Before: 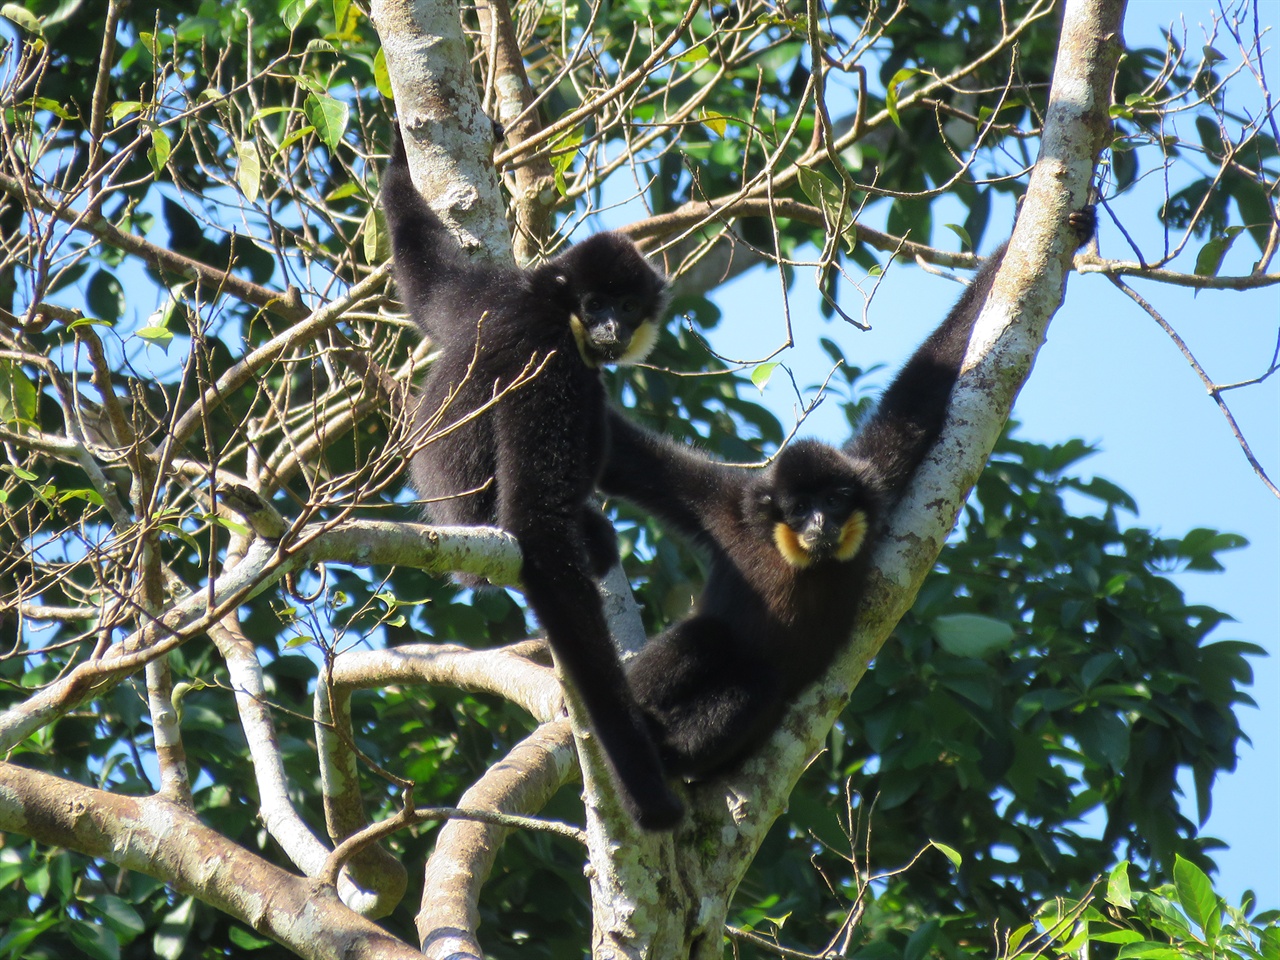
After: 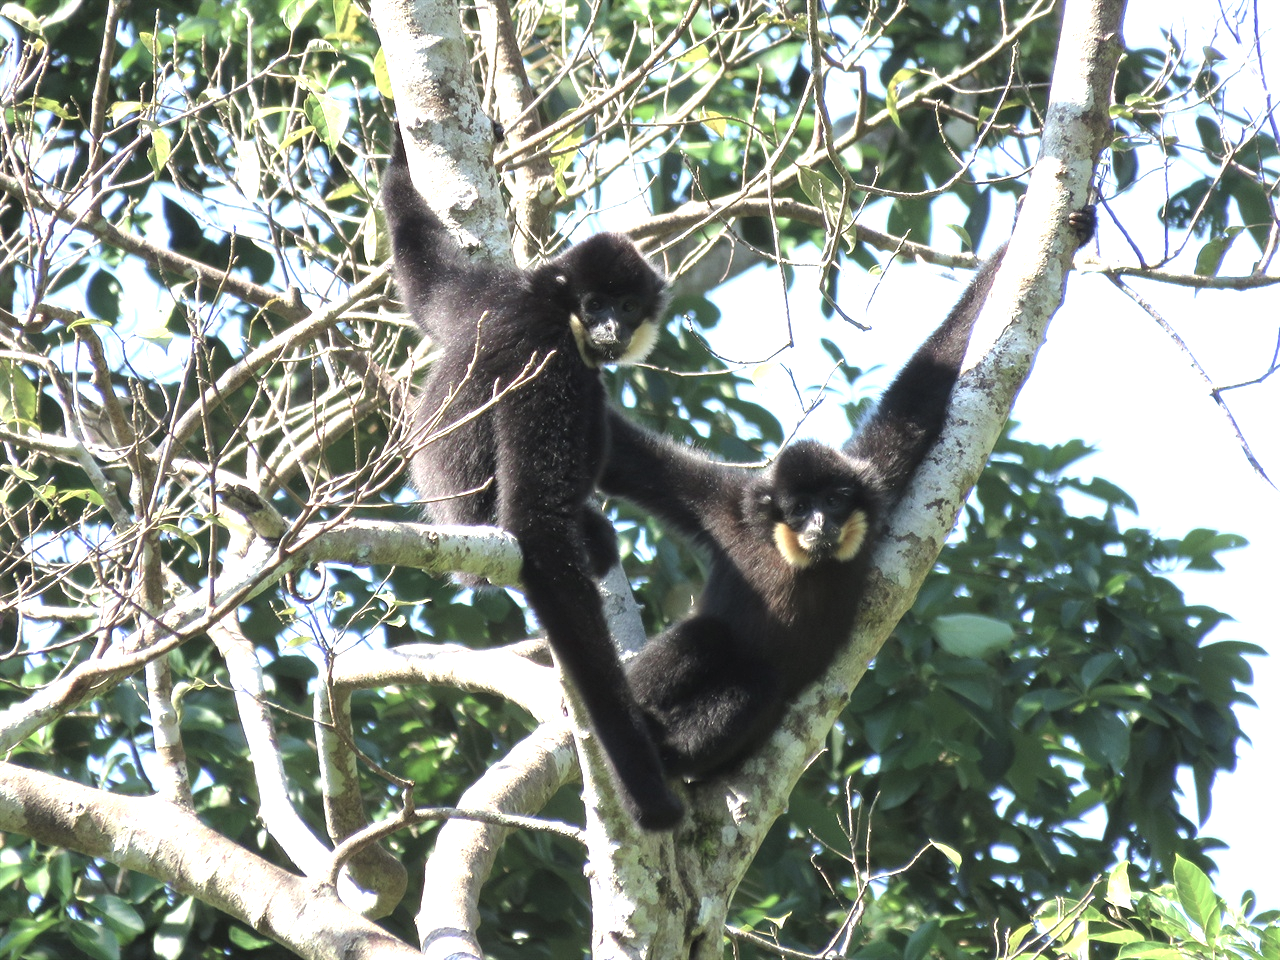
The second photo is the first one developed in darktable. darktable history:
exposure: black level correction 0, exposure 1.198 EV, compensate exposure bias true, compensate highlight preservation false
color zones: curves: ch0 [(0, 0.559) (0.153, 0.551) (0.229, 0.5) (0.429, 0.5) (0.571, 0.5) (0.714, 0.5) (0.857, 0.5) (1, 0.559)]; ch1 [(0, 0.417) (0.112, 0.336) (0.213, 0.26) (0.429, 0.34) (0.571, 0.35) (0.683, 0.331) (0.857, 0.344) (1, 0.417)]
